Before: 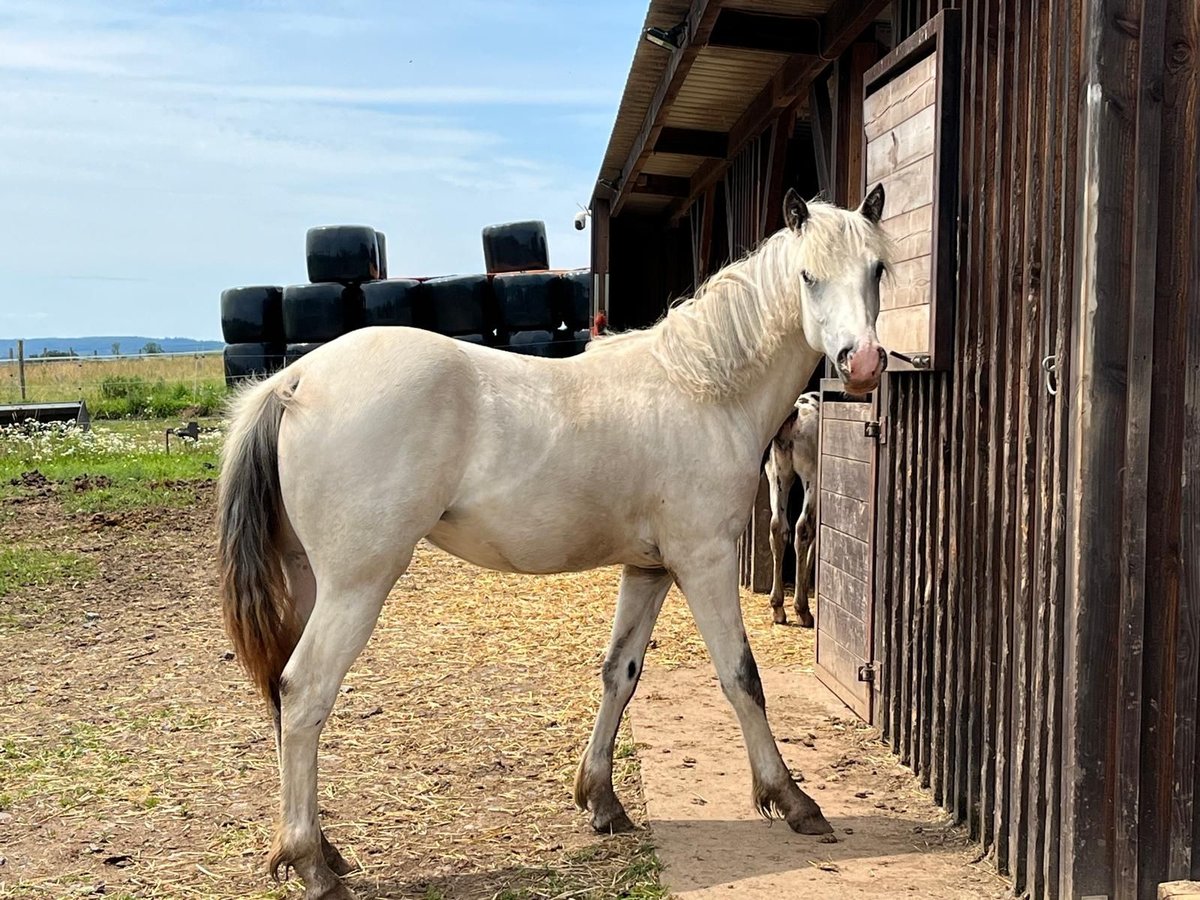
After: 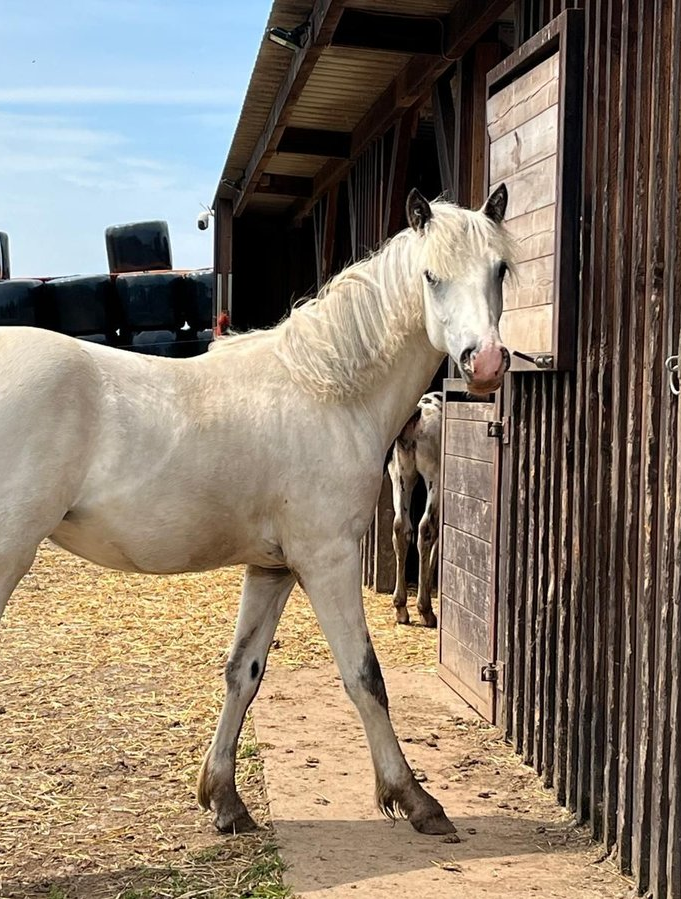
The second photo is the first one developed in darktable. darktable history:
crop: left 31.465%, top 0.009%, right 11.722%
